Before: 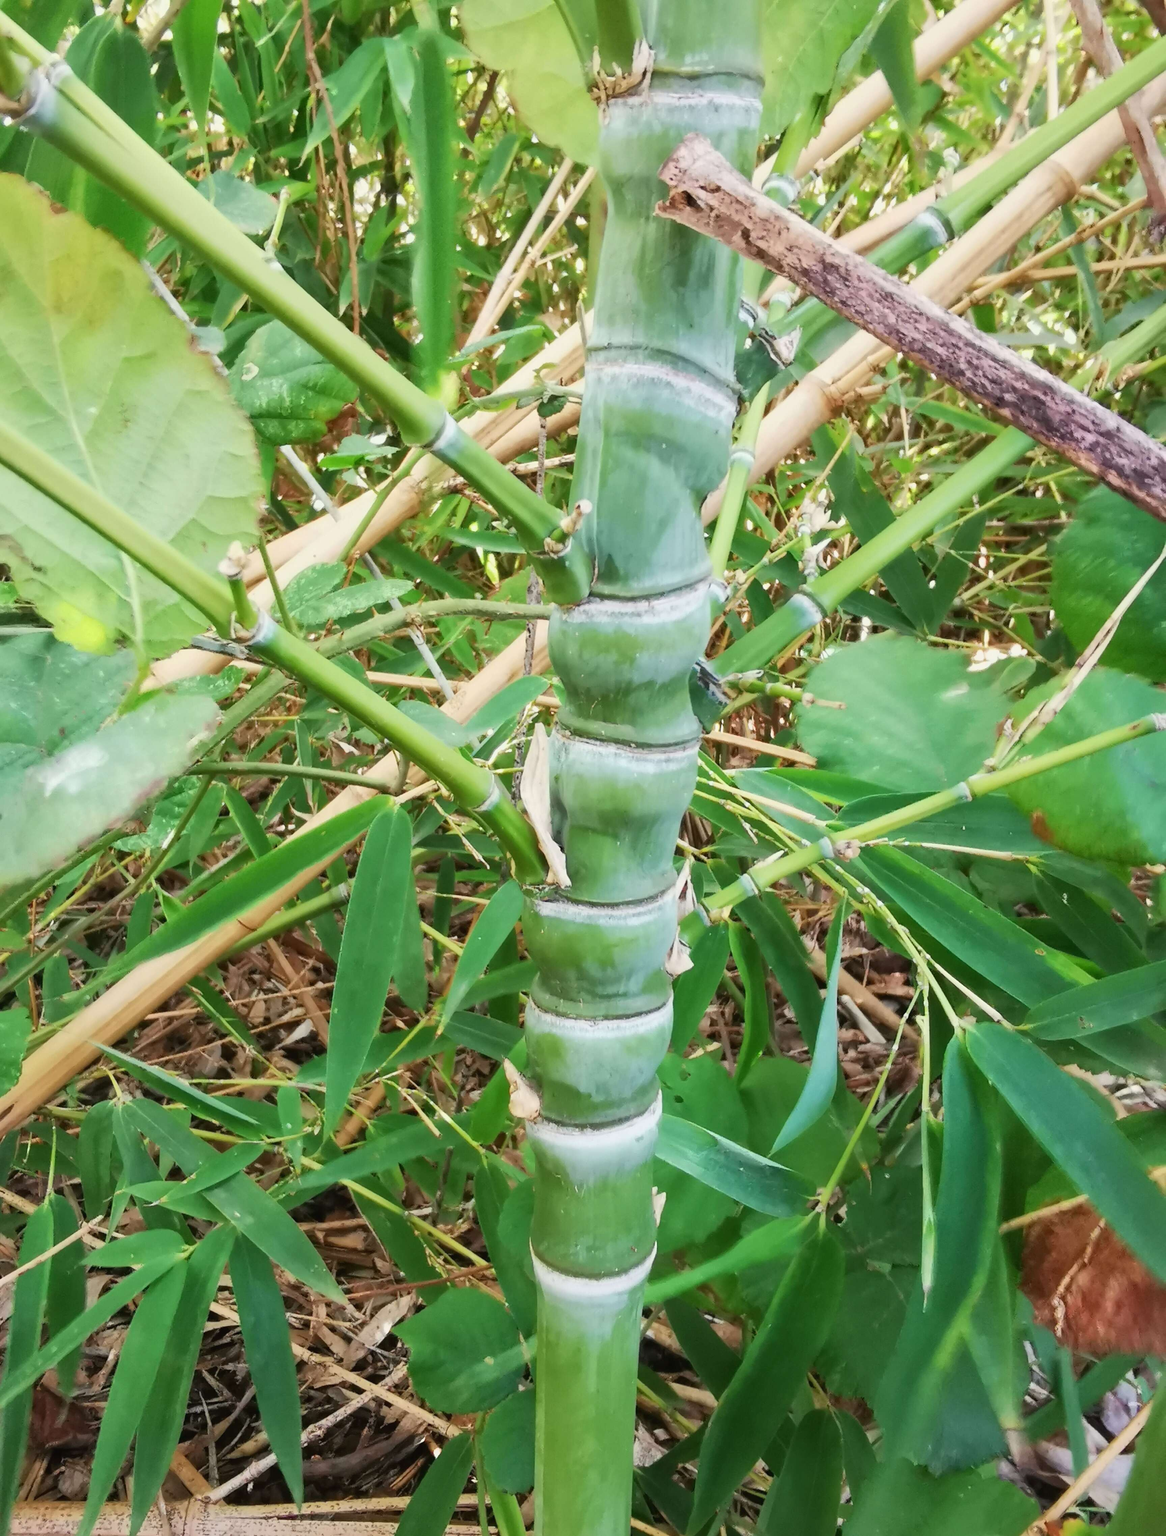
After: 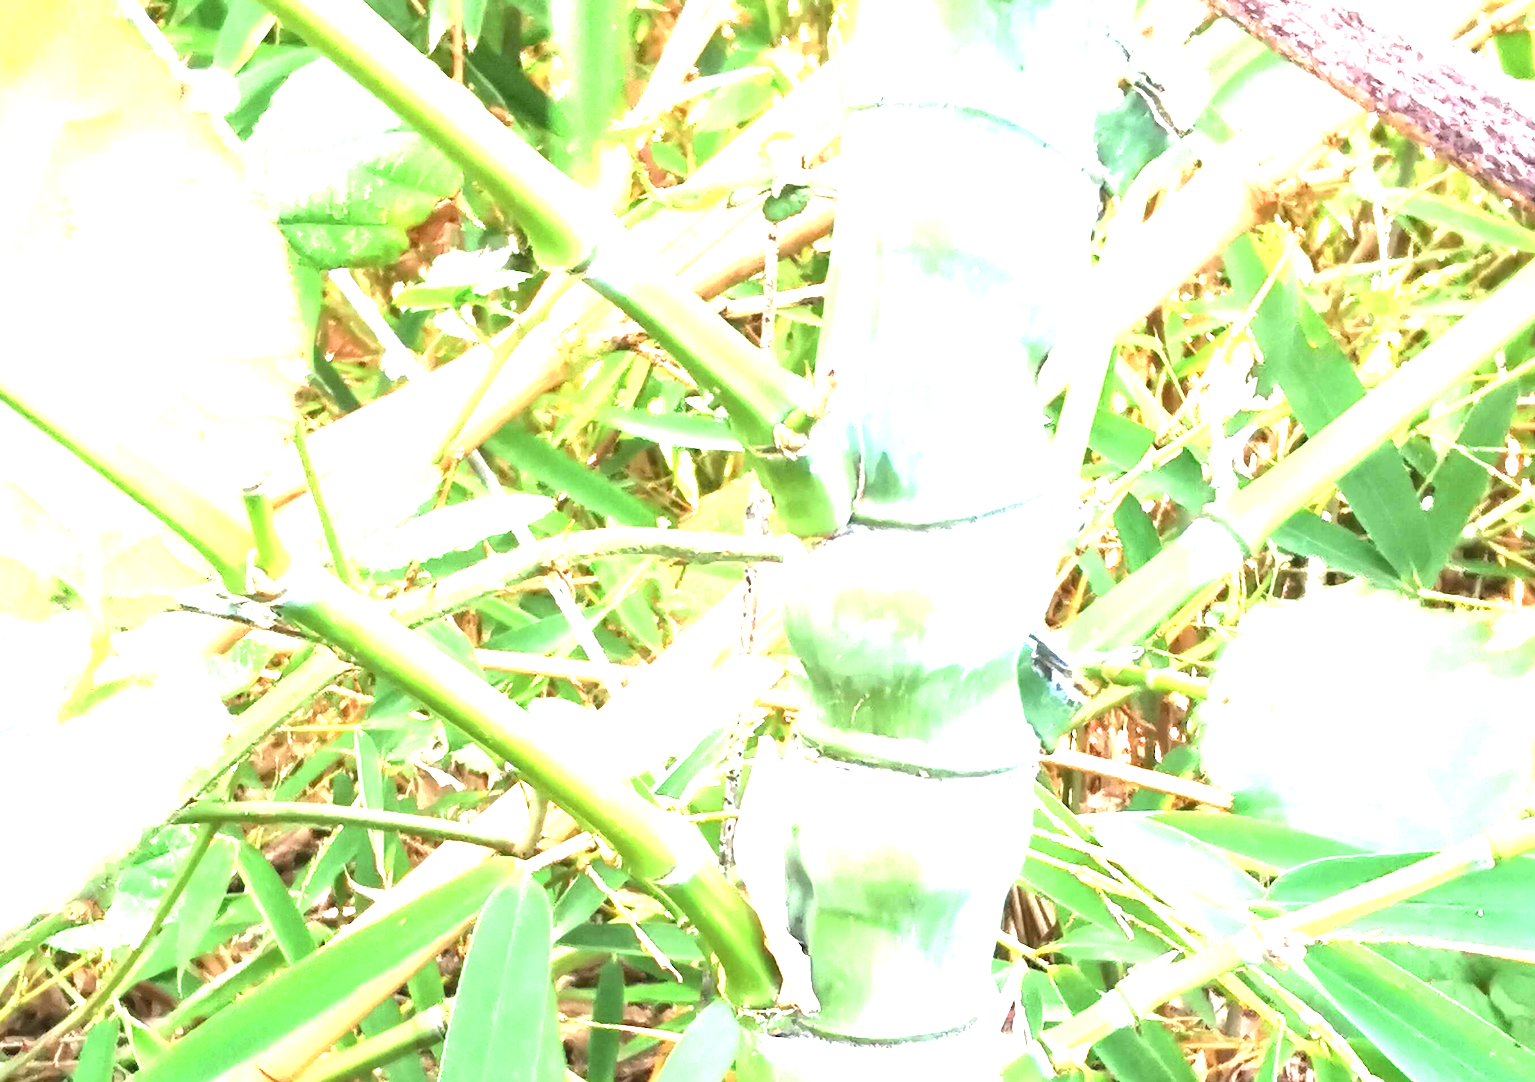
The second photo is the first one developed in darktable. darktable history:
exposure: black level correction 0, exposure 1.918 EV, compensate highlight preservation false
color zones: curves: ch0 [(0.25, 0.5) (0.463, 0.627) (0.484, 0.637) (0.75, 0.5)]
crop: left 7.238%, top 18.61%, right 14.487%, bottom 39.486%
